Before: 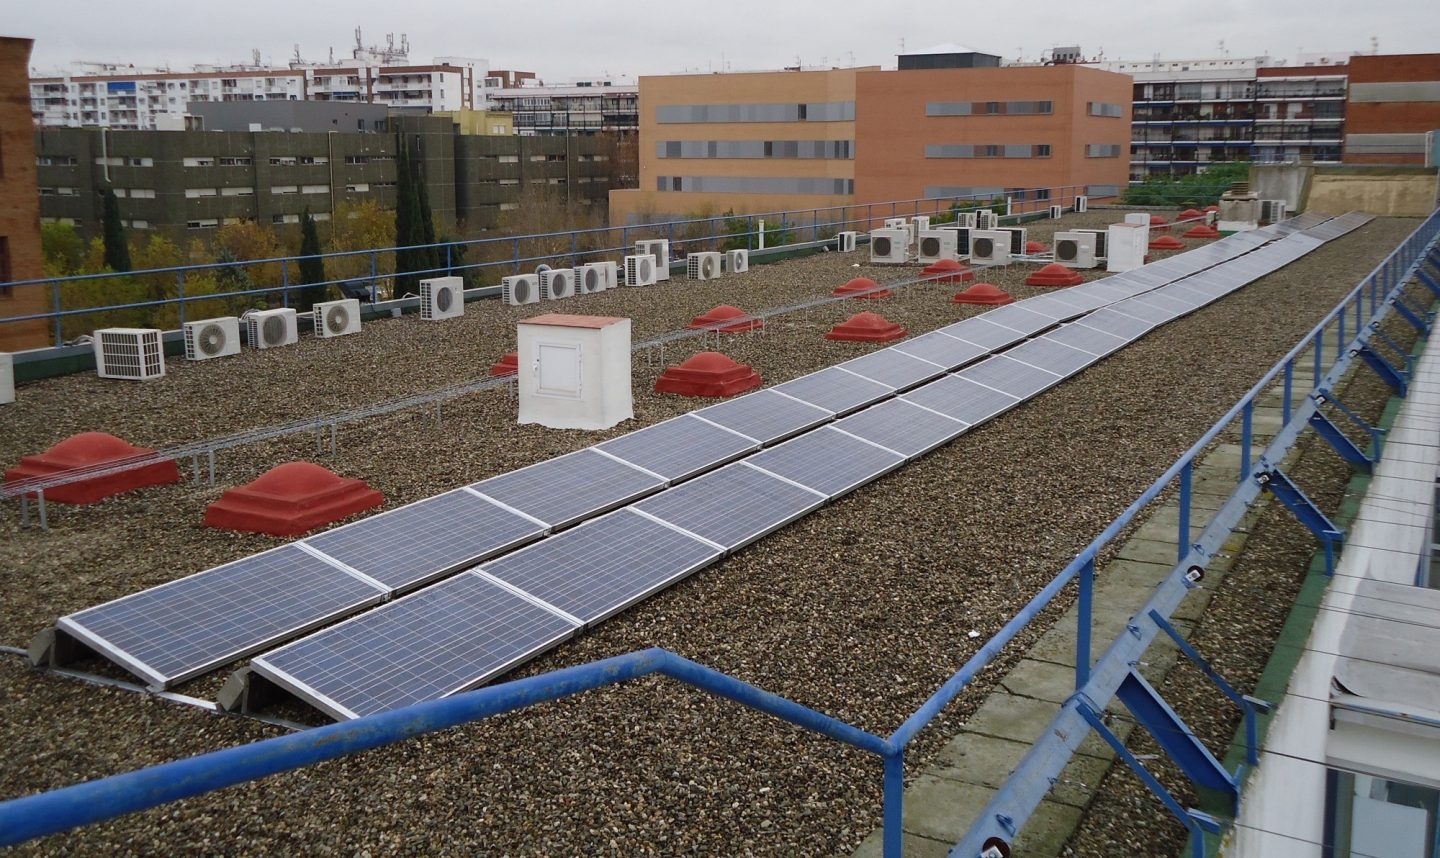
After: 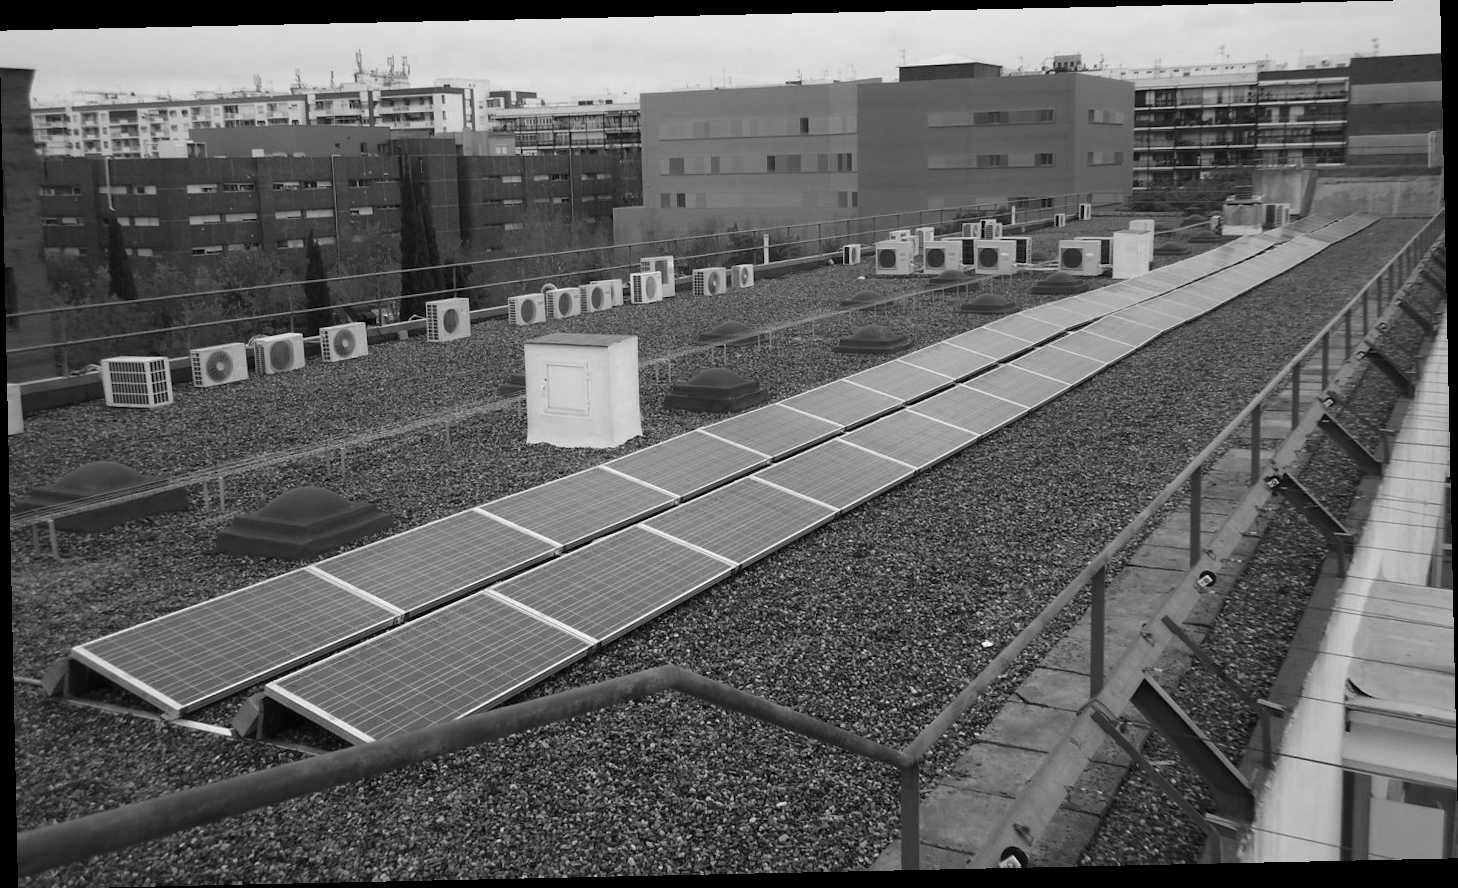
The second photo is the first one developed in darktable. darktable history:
color zones: curves: ch0 [(0.826, 0.353)]; ch1 [(0.242, 0.647) (0.889, 0.342)]; ch2 [(0.246, 0.089) (0.969, 0.068)]
monochrome: a 0, b 0, size 0.5, highlights 0.57
rotate and perspective: rotation -1.24°, automatic cropping off
exposure: exposure 0.2 EV, compensate highlight preservation false
